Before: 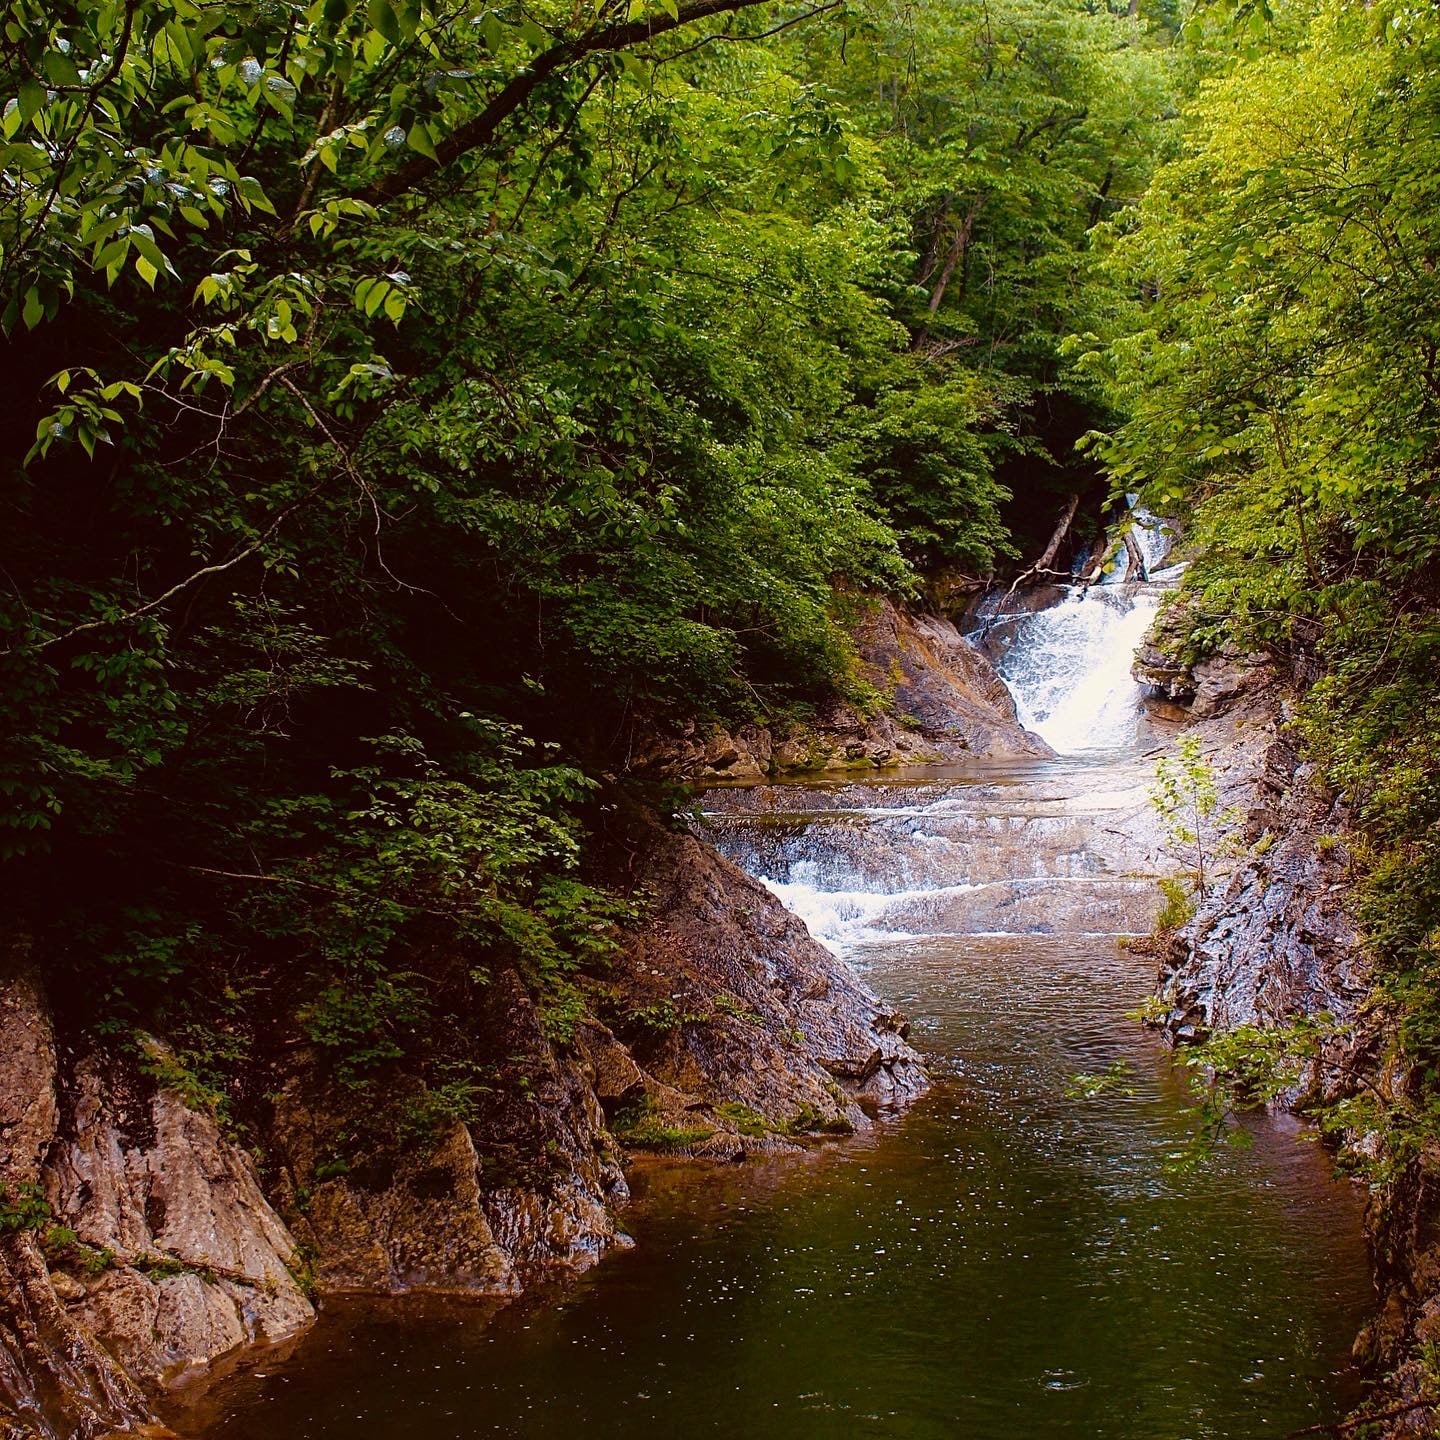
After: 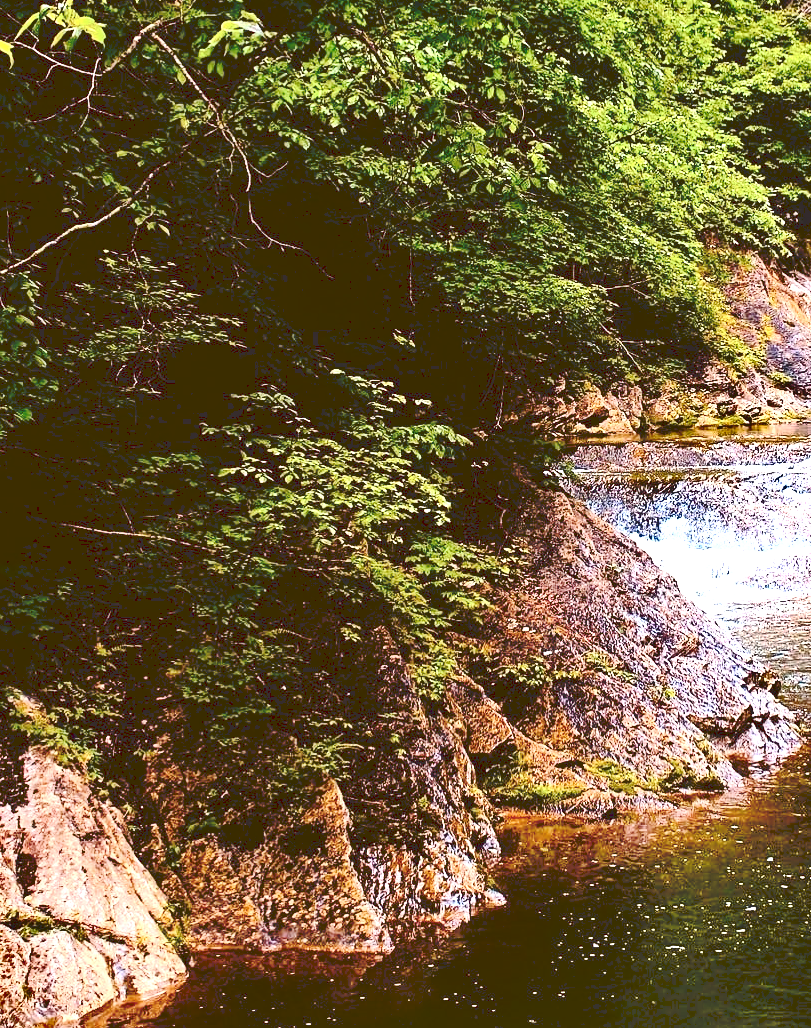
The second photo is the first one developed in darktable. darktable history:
shadows and highlights: shadows 24.5, highlights -78.15, soften with gaussian
contrast brightness saturation: contrast 0.28
white balance: red 0.986, blue 1.01
tone curve: curves: ch0 [(0, 0) (0.003, 0.177) (0.011, 0.177) (0.025, 0.176) (0.044, 0.178) (0.069, 0.186) (0.1, 0.194) (0.136, 0.203) (0.177, 0.223) (0.224, 0.255) (0.277, 0.305) (0.335, 0.383) (0.399, 0.467) (0.468, 0.546) (0.543, 0.616) (0.623, 0.694) (0.709, 0.764) (0.801, 0.834) (0.898, 0.901) (1, 1)], preserve colors none
crop: left 8.966%, top 23.852%, right 34.699%, bottom 4.703%
exposure: black level correction 0, exposure 1.741 EV, compensate exposure bias true, compensate highlight preservation false
